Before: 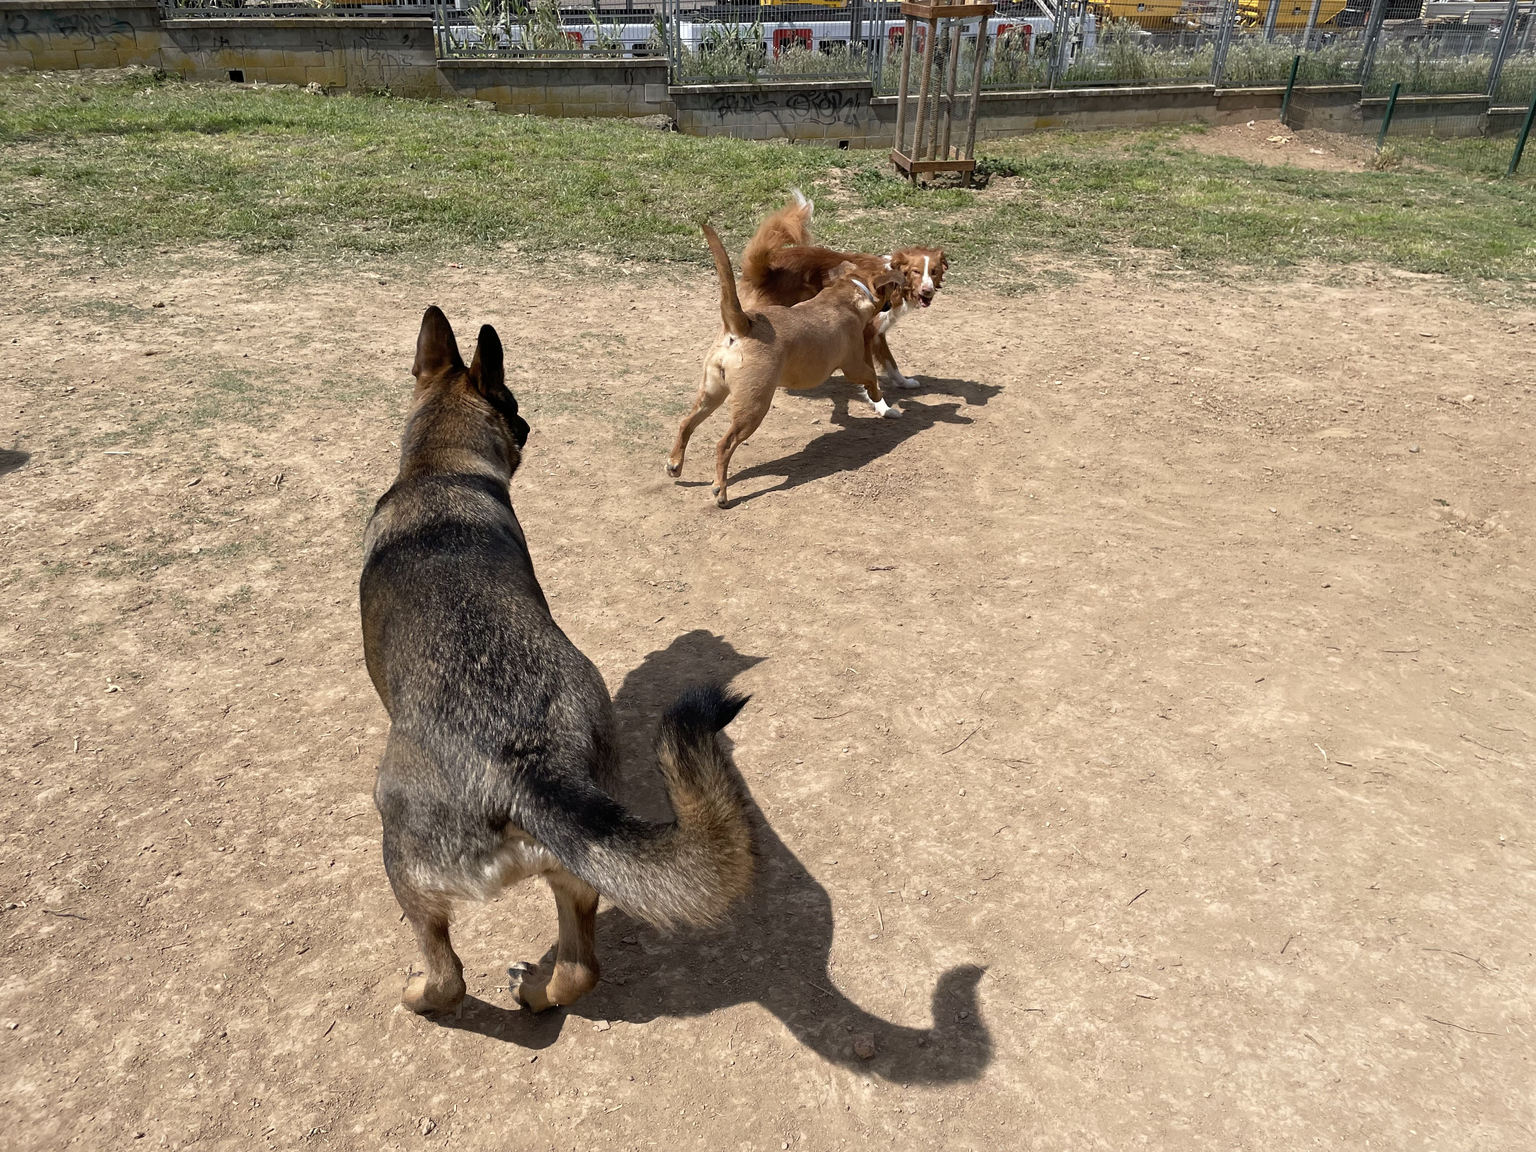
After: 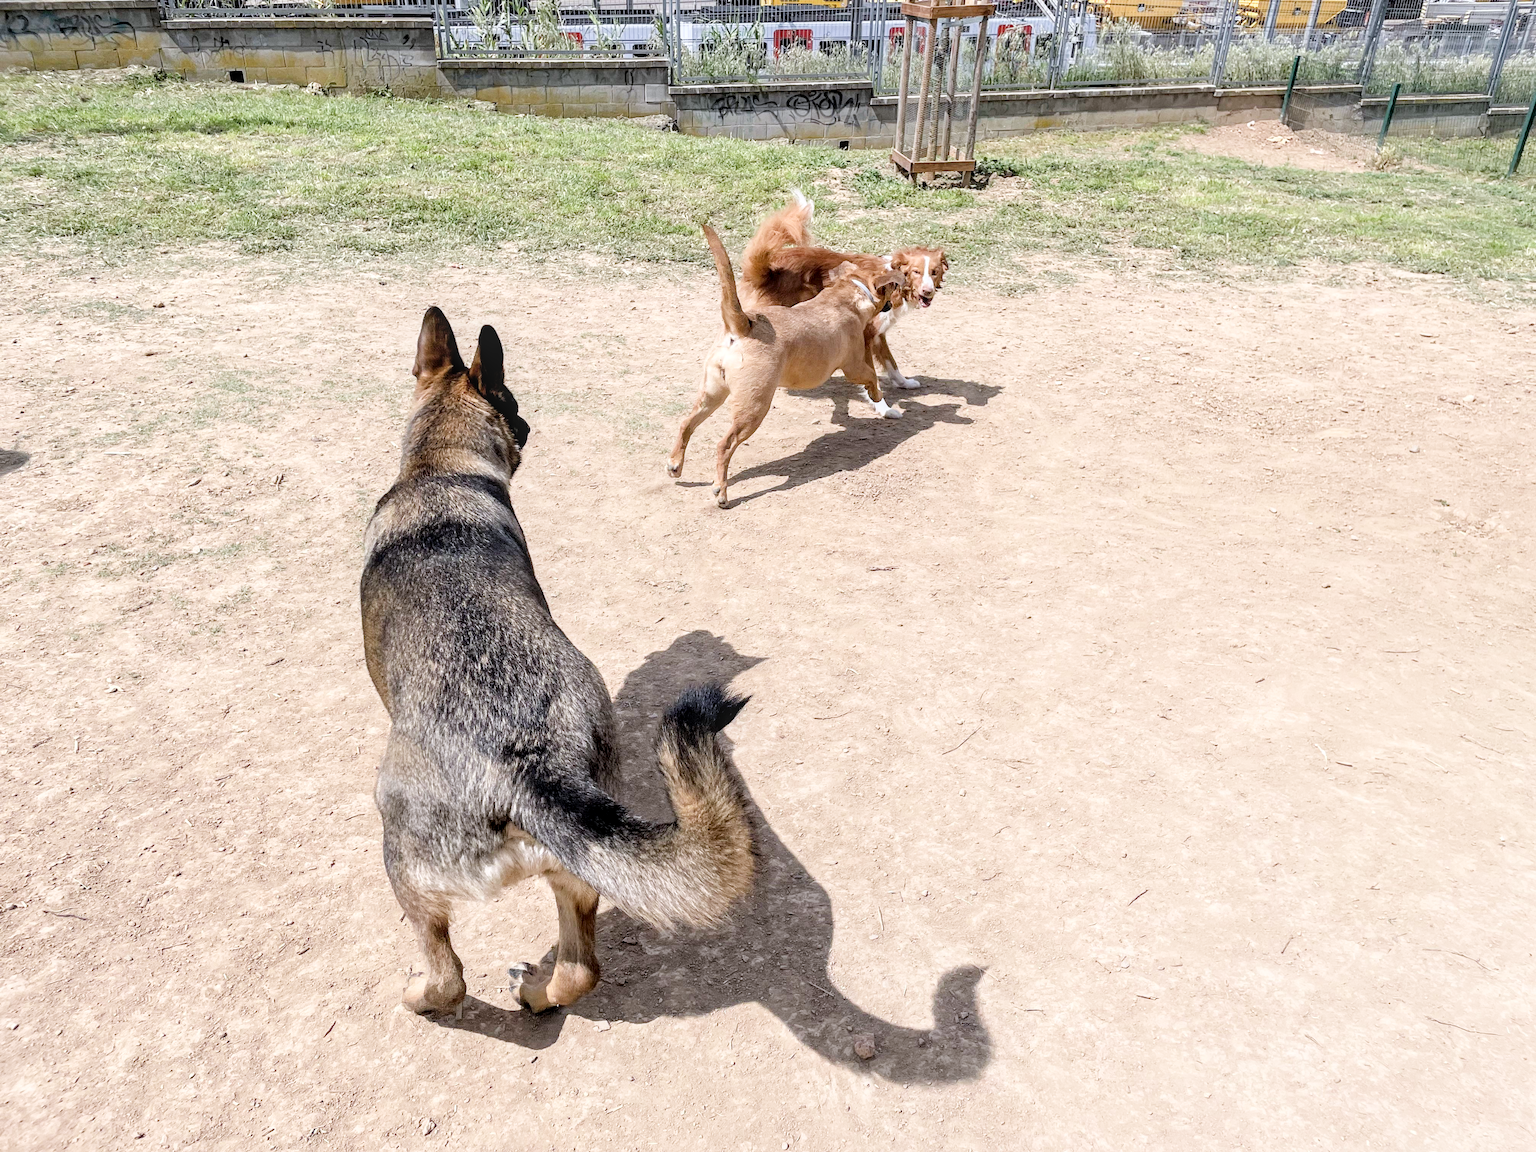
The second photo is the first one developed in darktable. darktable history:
local contrast: on, module defaults
exposure: black level correction 0.001, exposure 1.734 EV, compensate highlight preservation false
color calibration: illuminant as shot in camera, x 0.358, y 0.373, temperature 4628.91 K
filmic rgb: black relative exposure -7.65 EV, white relative exposure 4.56 EV, hardness 3.61
